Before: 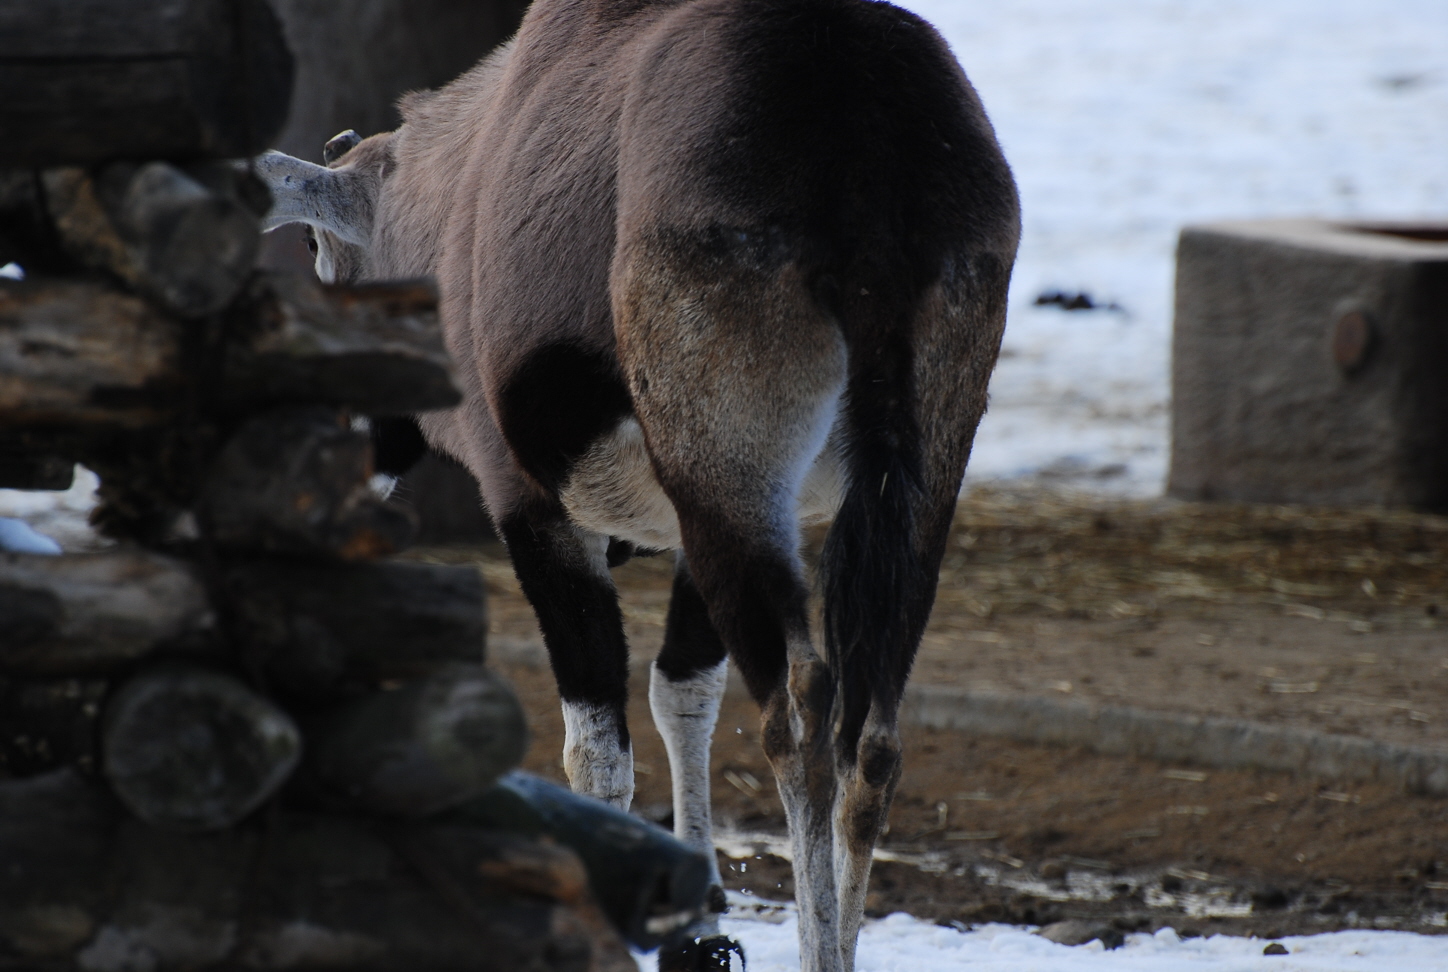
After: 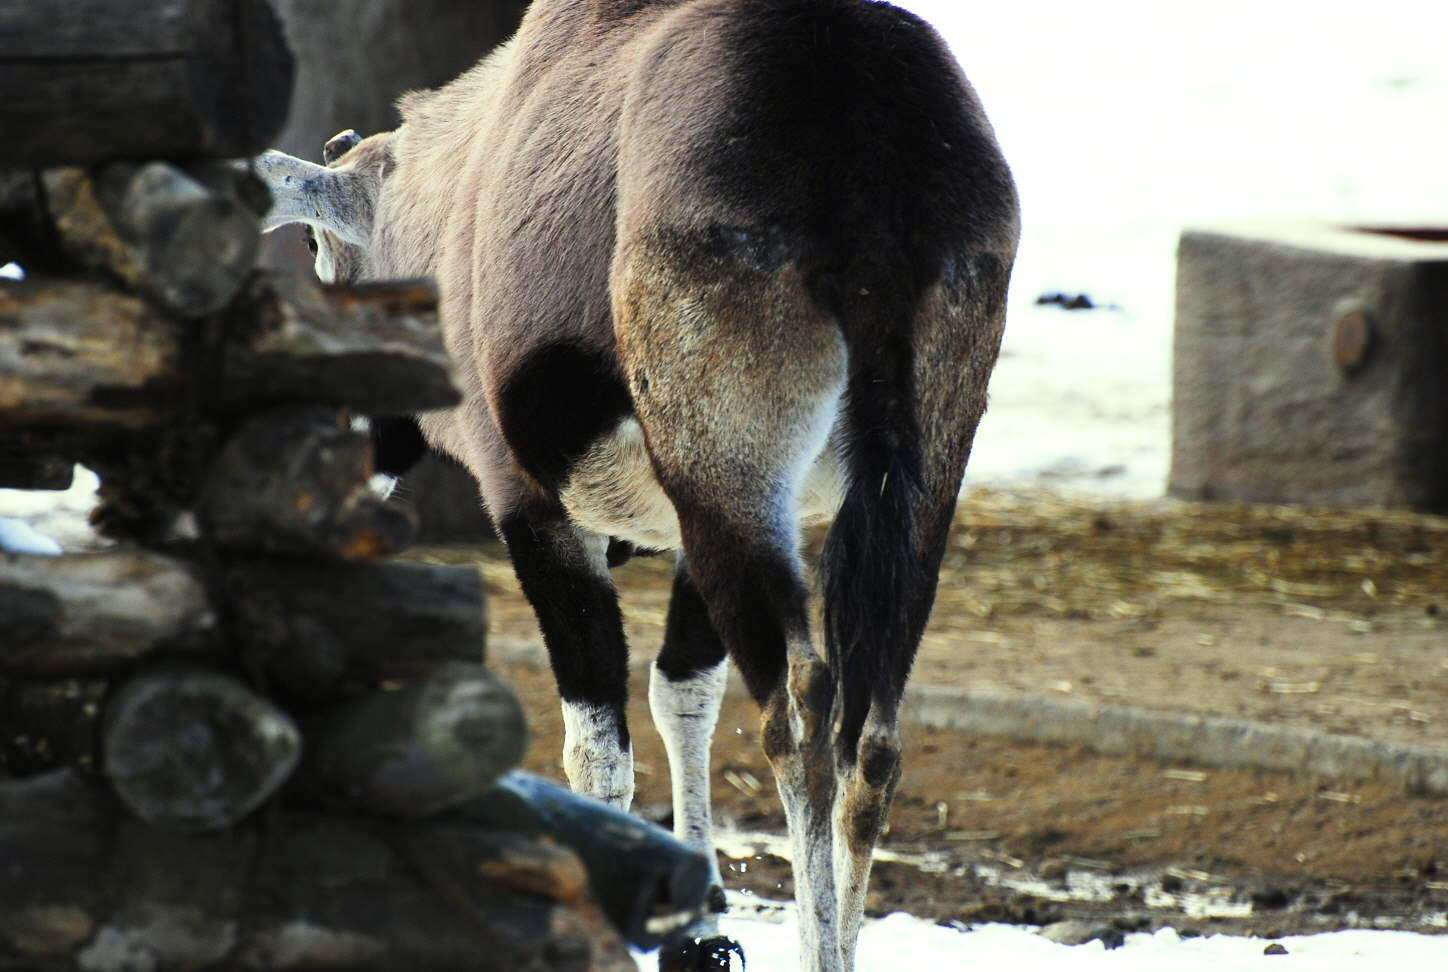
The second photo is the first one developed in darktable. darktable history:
color correction: highlights a* -5.69, highlights b* 10.93
tone curve: curves: ch0 [(0, 0) (0.051, 0.03) (0.096, 0.071) (0.241, 0.247) (0.455, 0.525) (0.594, 0.697) (0.741, 0.845) (0.871, 0.933) (1, 0.984)]; ch1 [(0, 0) (0.1, 0.038) (0.318, 0.243) (0.399, 0.351) (0.478, 0.469) (0.499, 0.499) (0.534, 0.549) (0.565, 0.594) (0.601, 0.634) (0.666, 0.7) (1, 1)]; ch2 [(0, 0) (0.453, 0.45) (0.479, 0.483) (0.504, 0.499) (0.52, 0.519) (0.541, 0.559) (0.592, 0.612) (0.824, 0.815) (1, 1)], preserve colors none
exposure: black level correction 0, exposure 1.106 EV, compensate highlight preservation false
